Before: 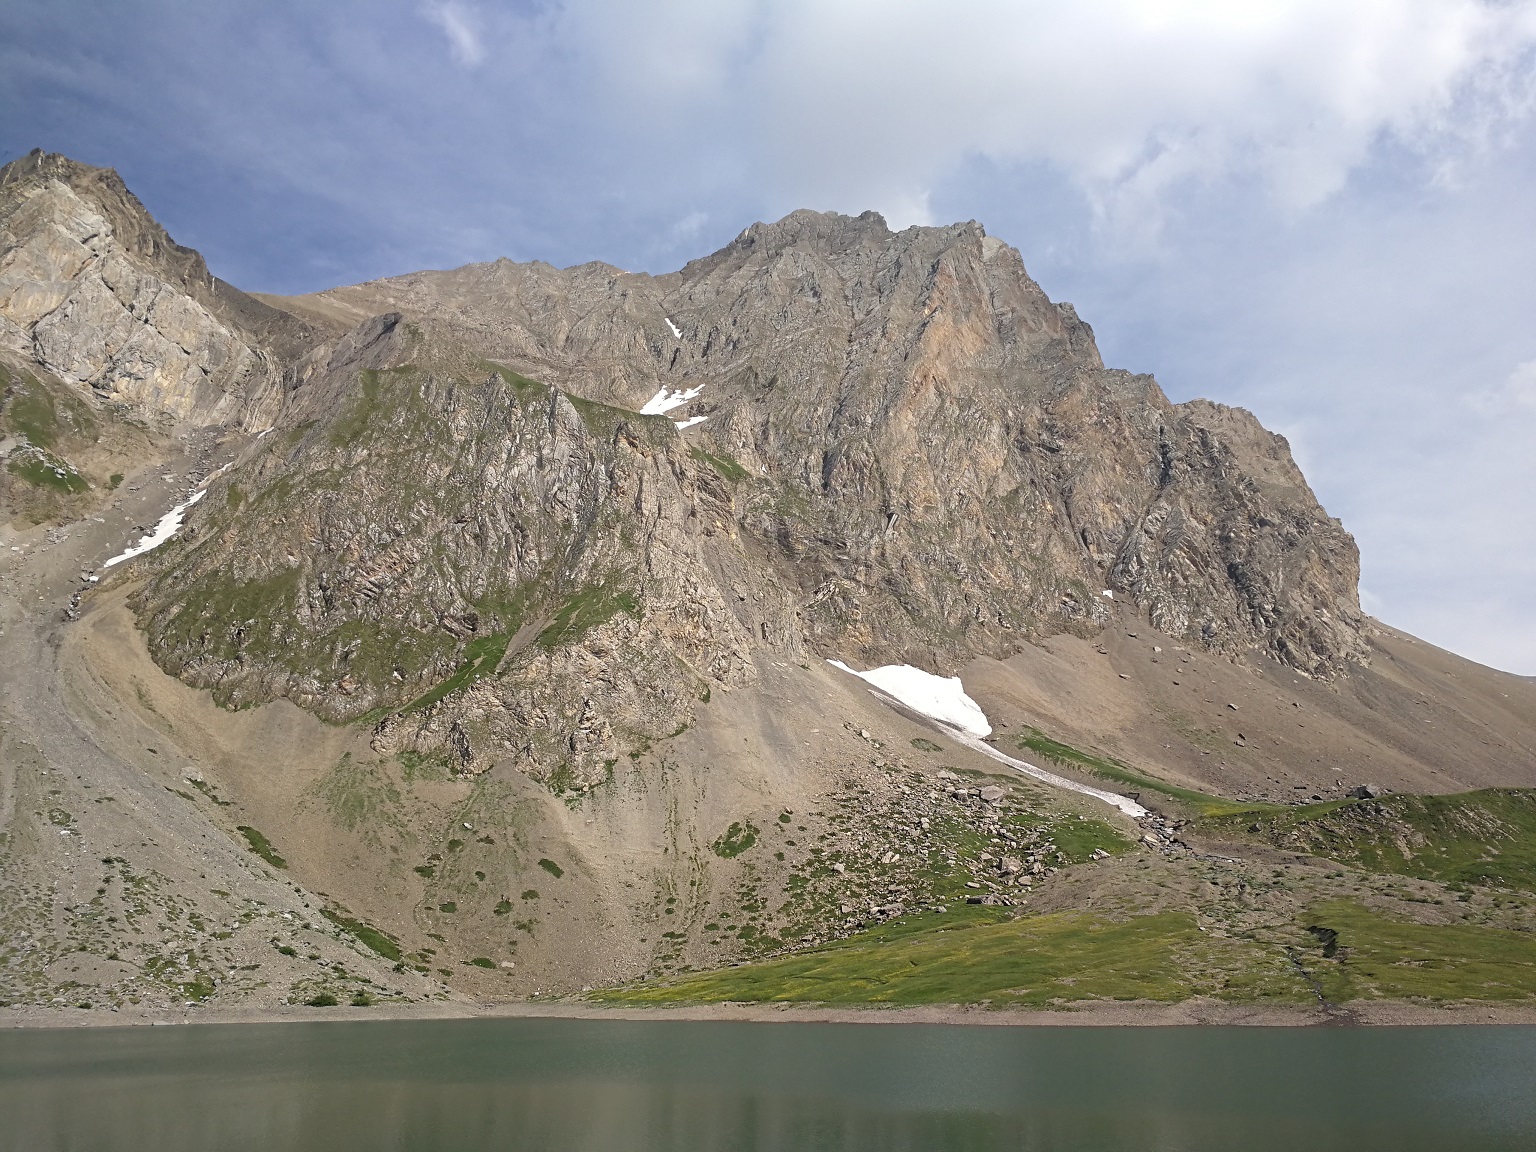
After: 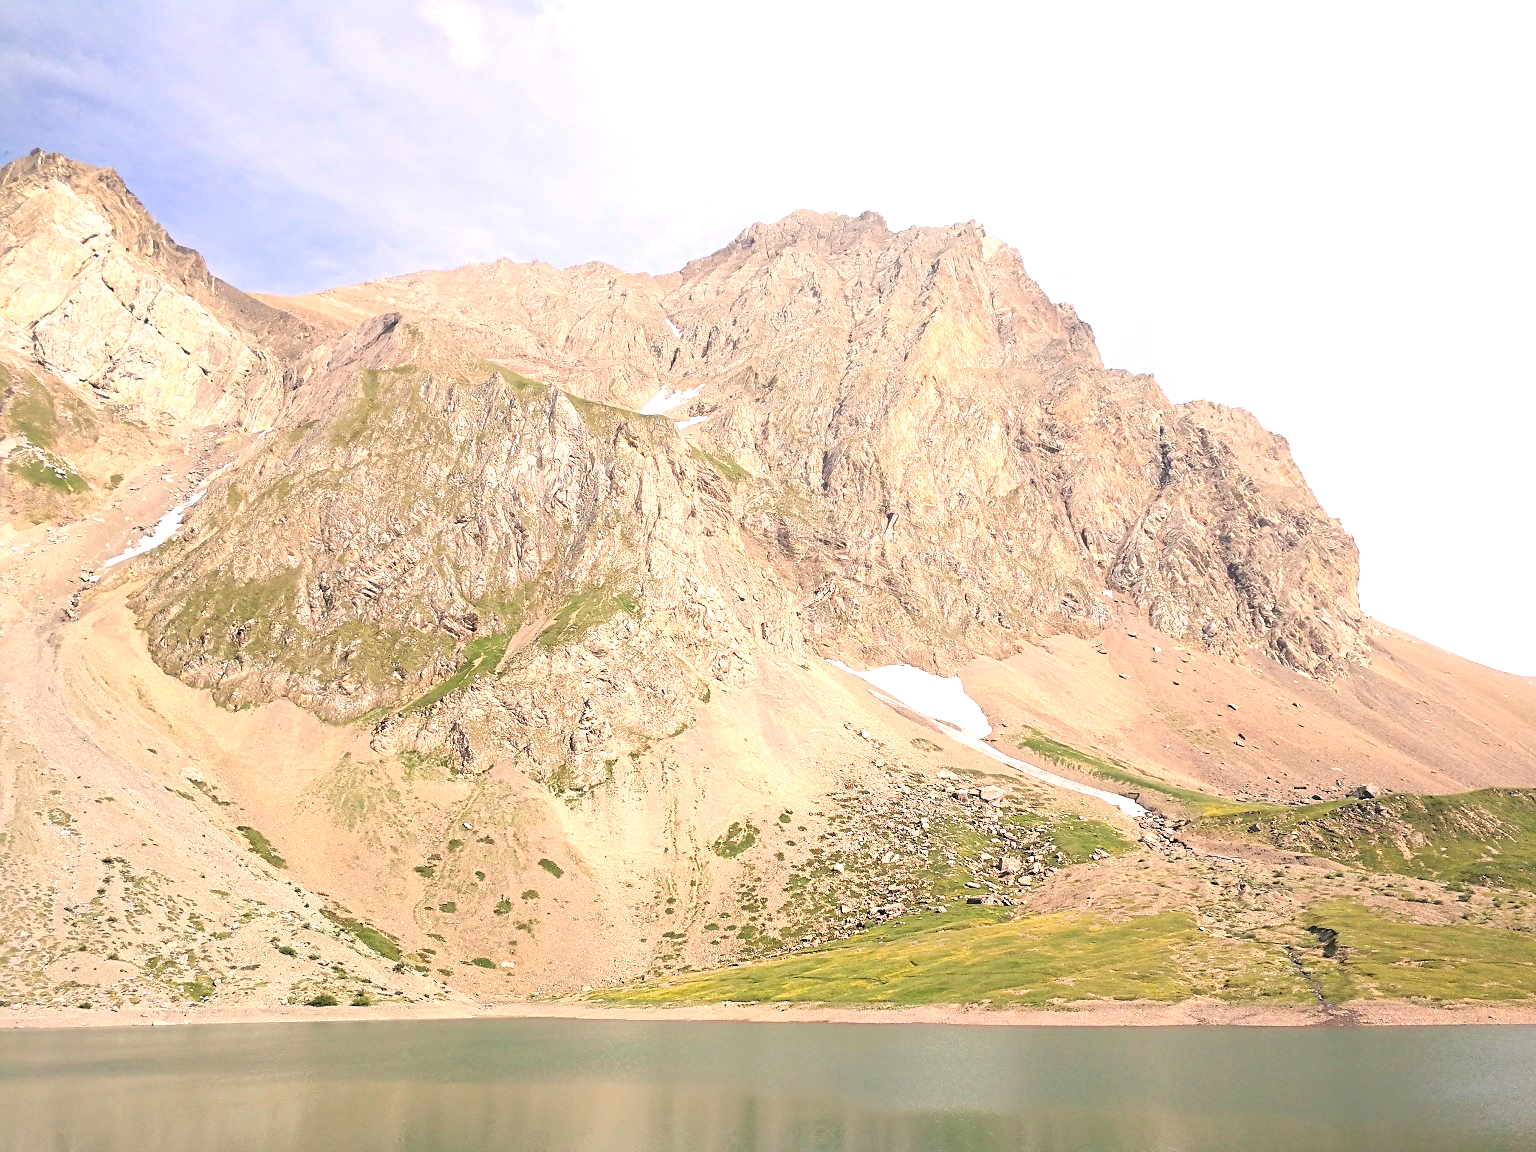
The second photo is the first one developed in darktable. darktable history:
white balance: red 1.127, blue 0.943
exposure: black level correction 0, exposure 1.2 EV, compensate exposure bias true, compensate highlight preservation false
tone curve: curves: ch0 [(0, 0) (0.004, 0.001) (0.133, 0.112) (0.325, 0.362) (0.832, 0.893) (1, 1)], color space Lab, linked channels, preserve colors none
